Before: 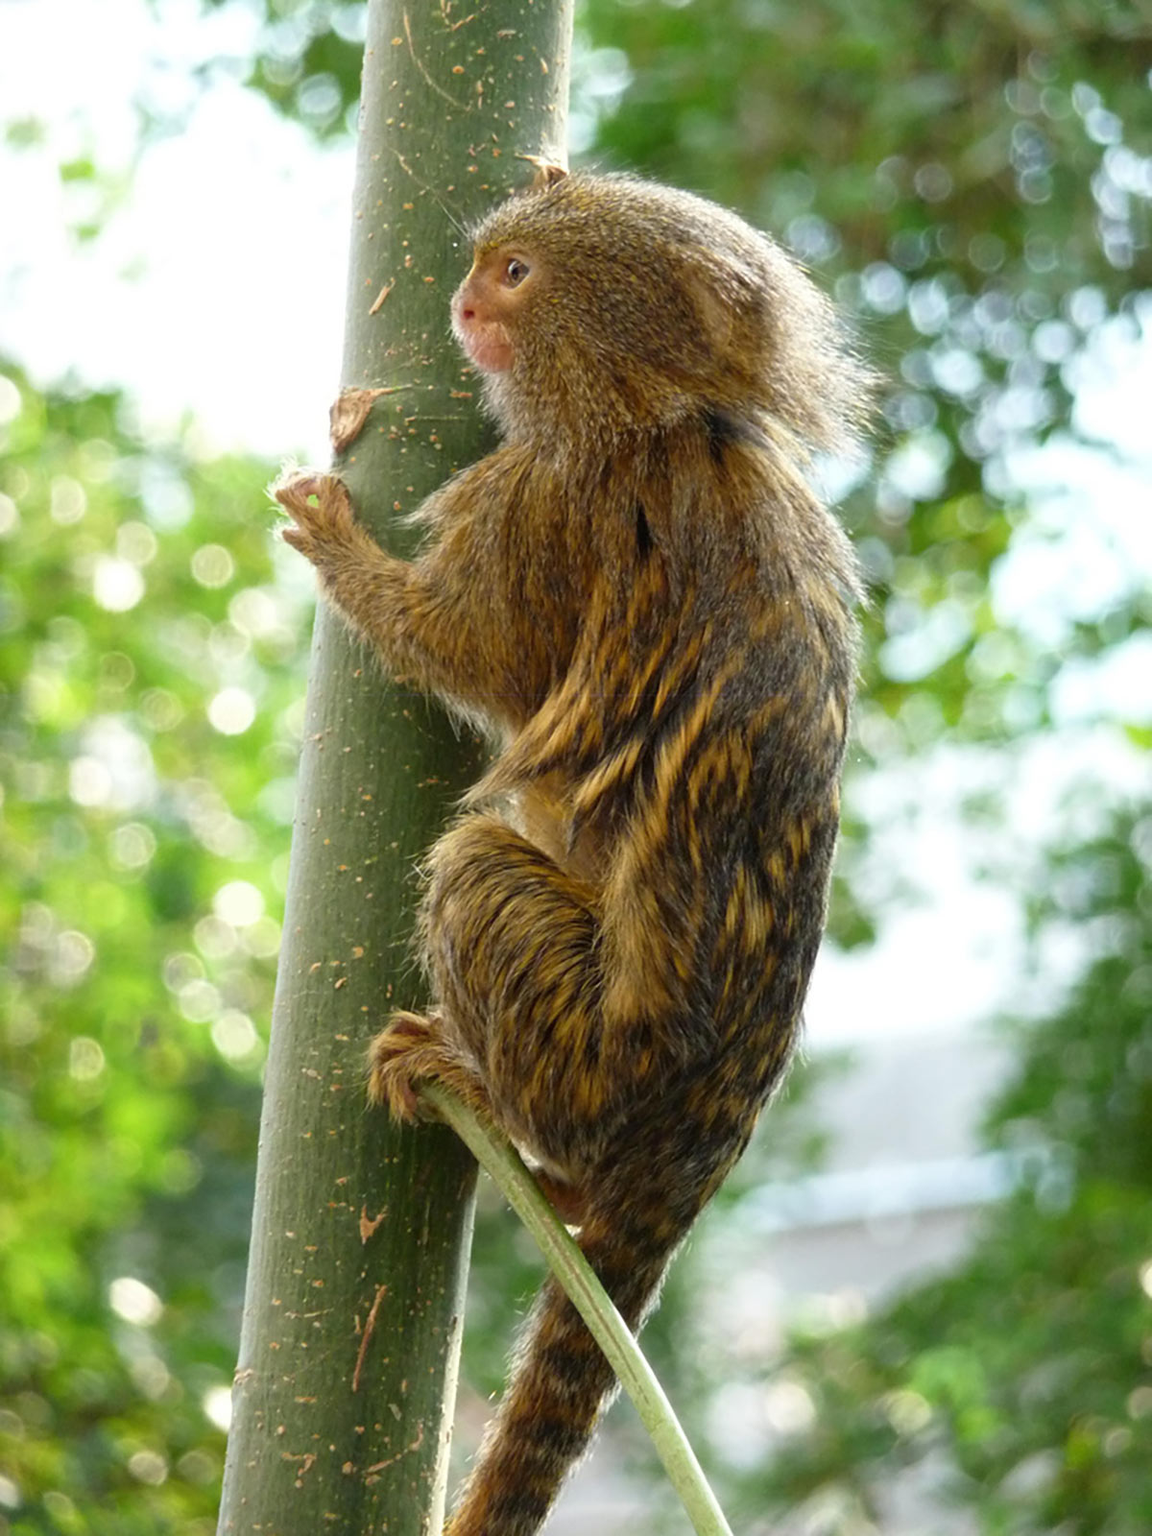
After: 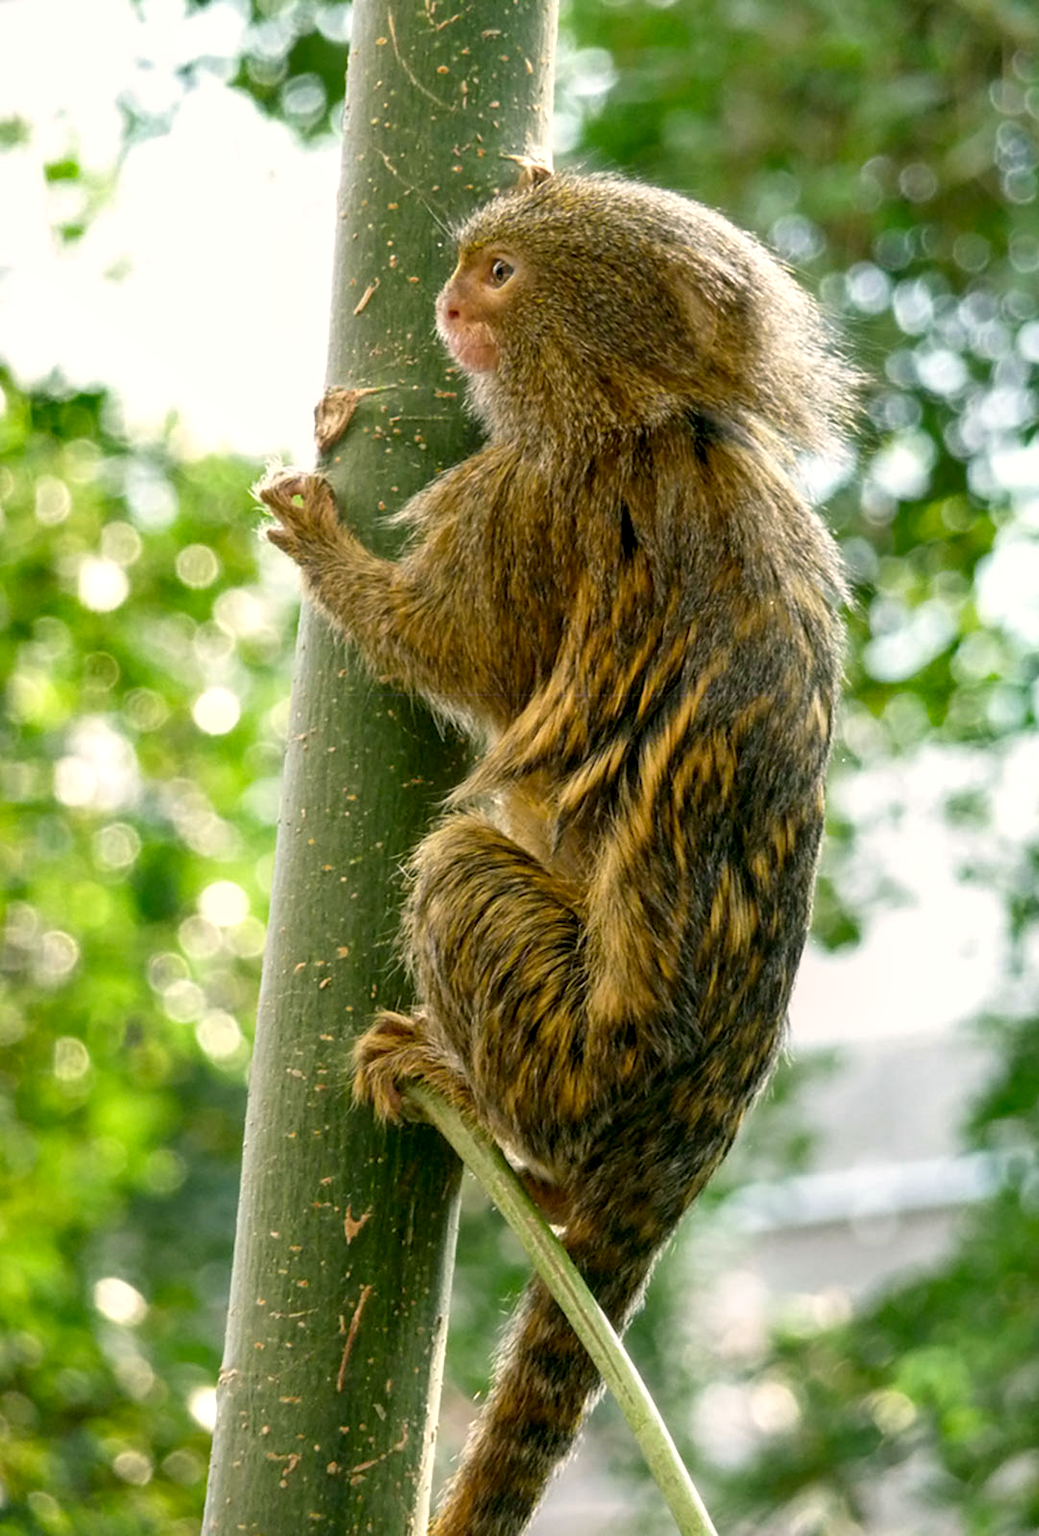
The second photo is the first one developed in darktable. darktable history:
exposure: black level correction 0.005, exposure 0.006 EV, compensate highlight preservation false
crop and rotate: left 1.417%, right 8.28%
local contrast: on, module defaults
color correction: highlights a* 4.29, highlights b* 4.96, shadows a* -7.52, shadows b* 4.62
shadows and highlights: soften with gaussian
